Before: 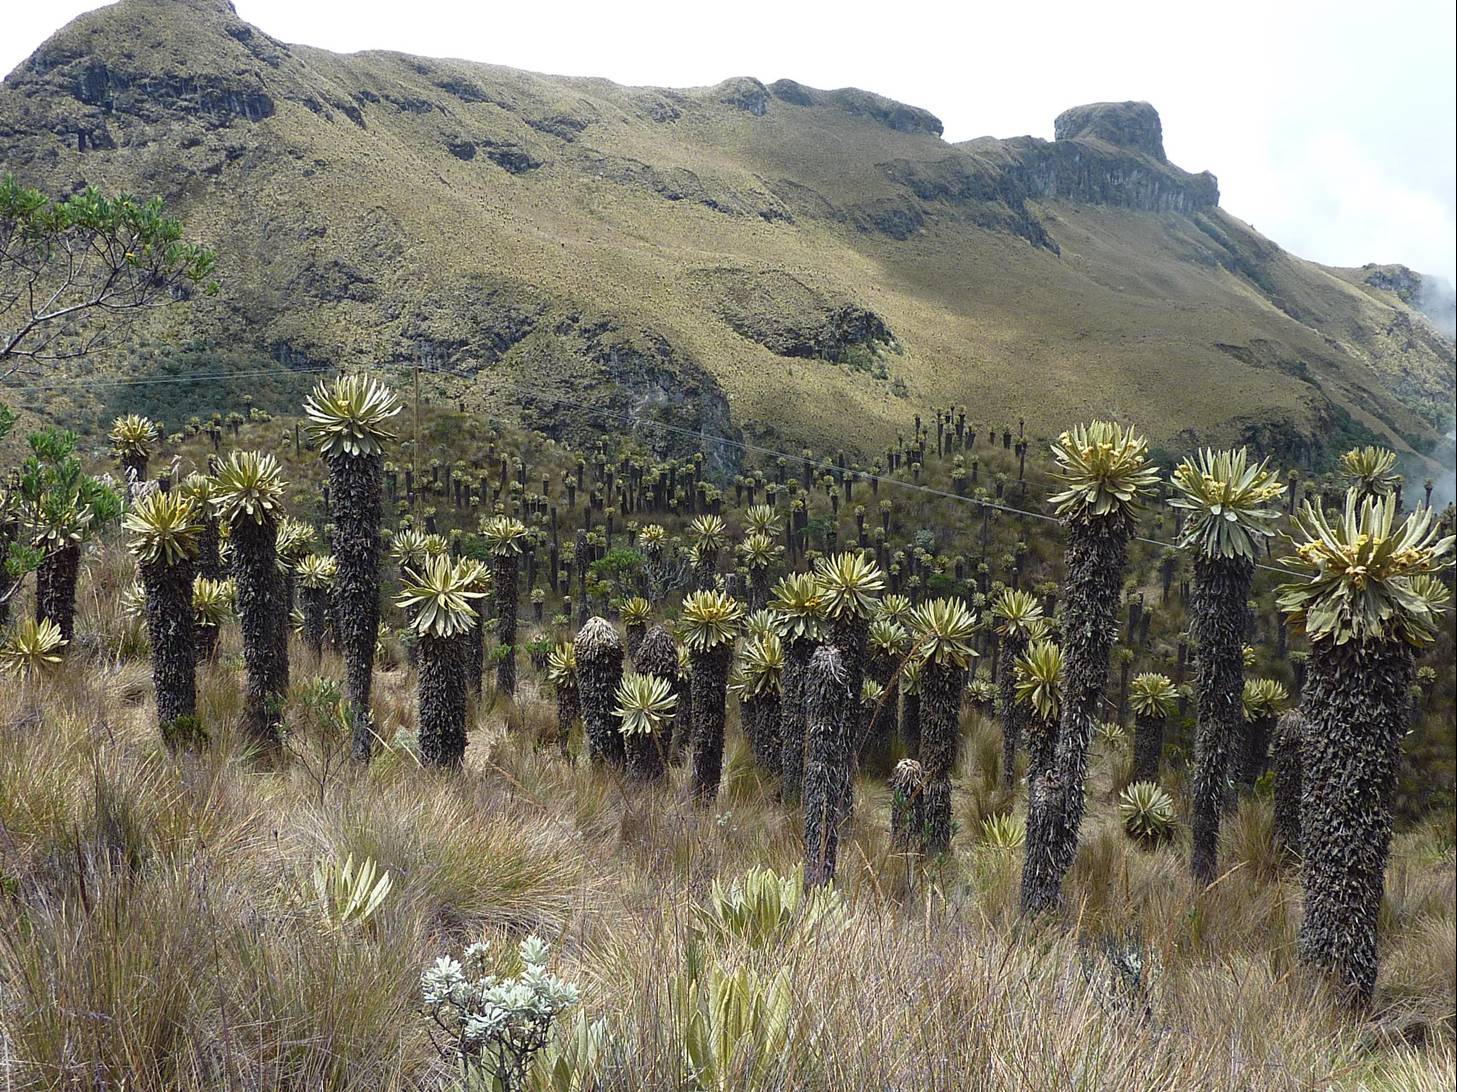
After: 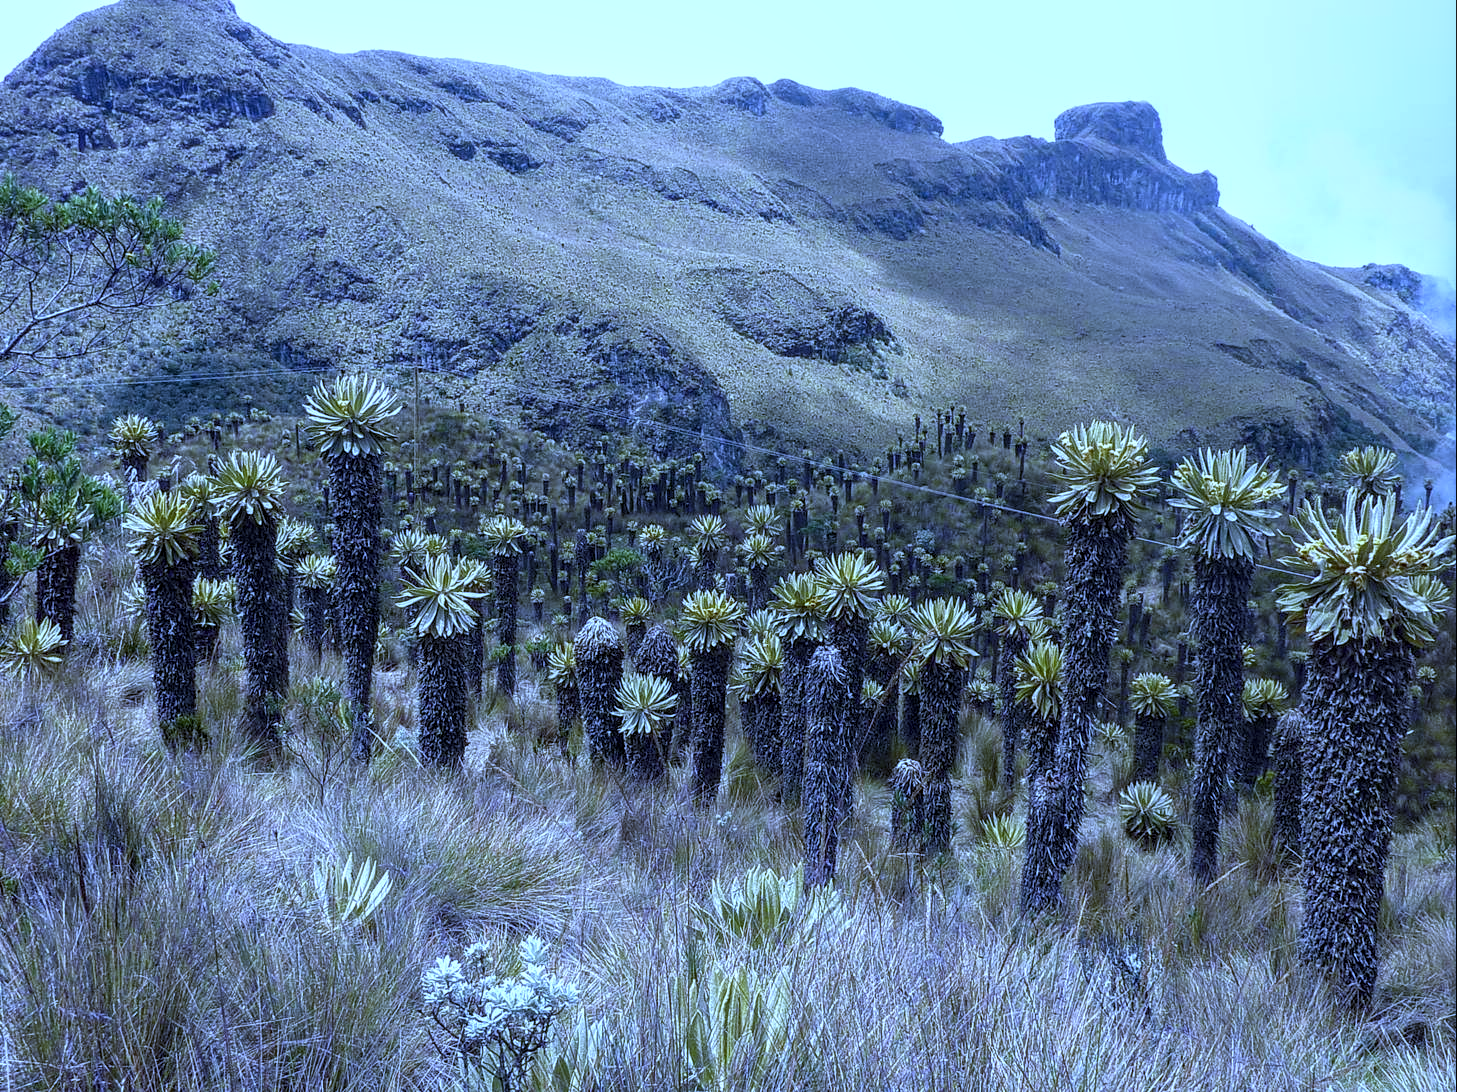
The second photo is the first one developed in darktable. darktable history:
white balance: red 0.766, blue 1.537
local contrast: highlights 61%, detail 143%, midtone range 0.428
